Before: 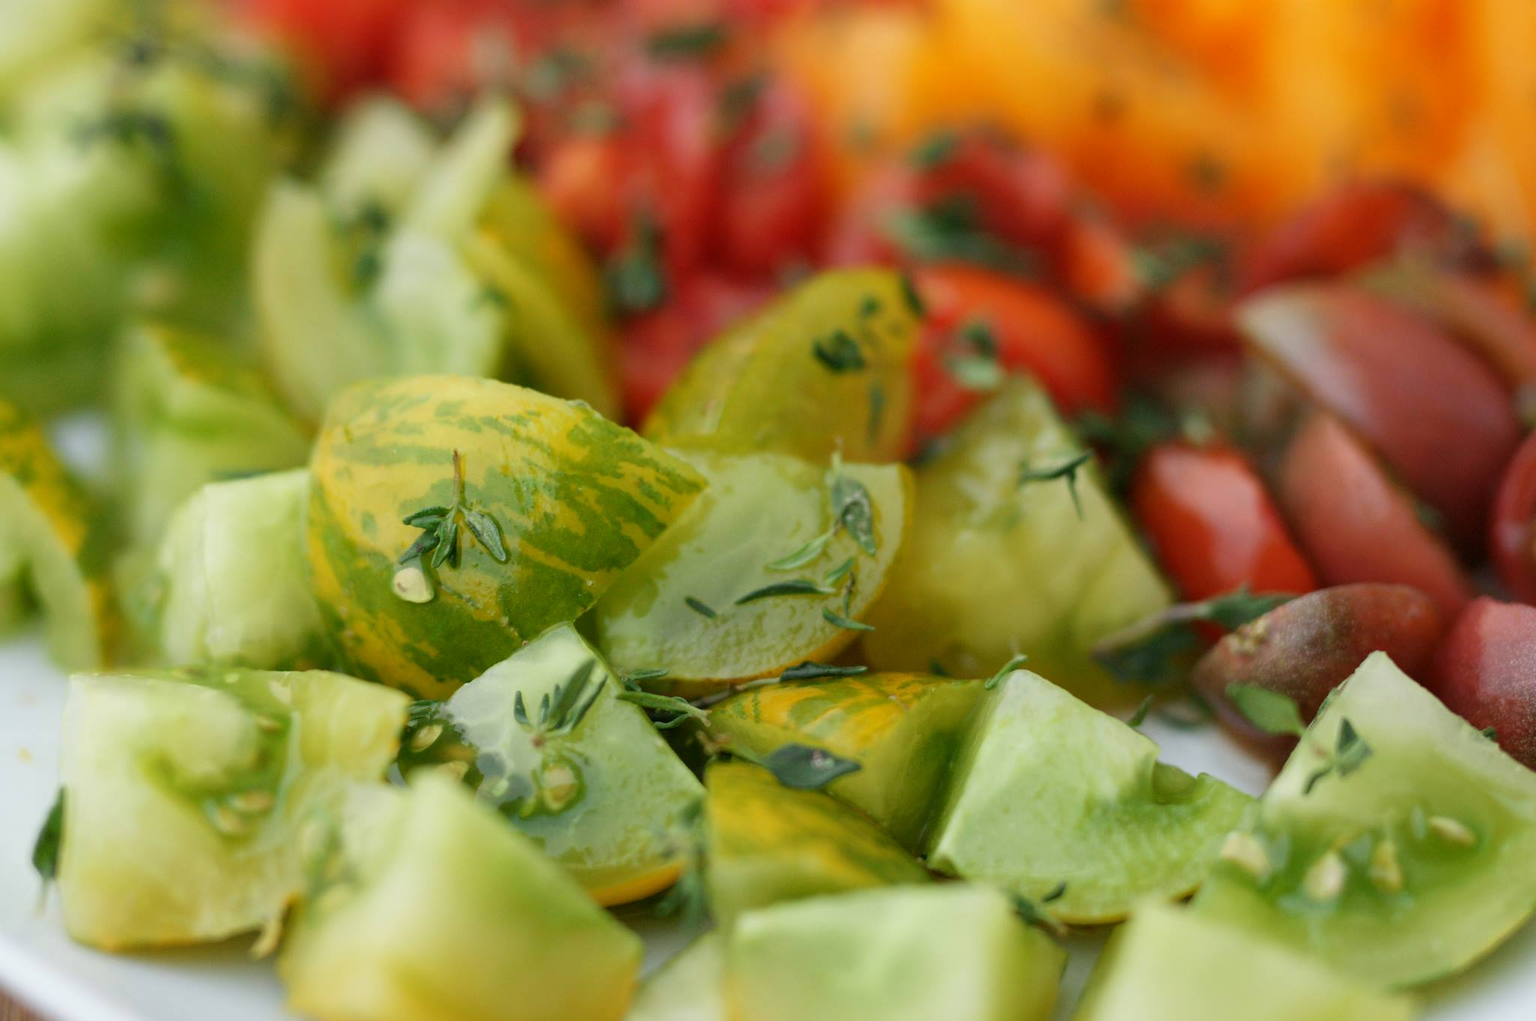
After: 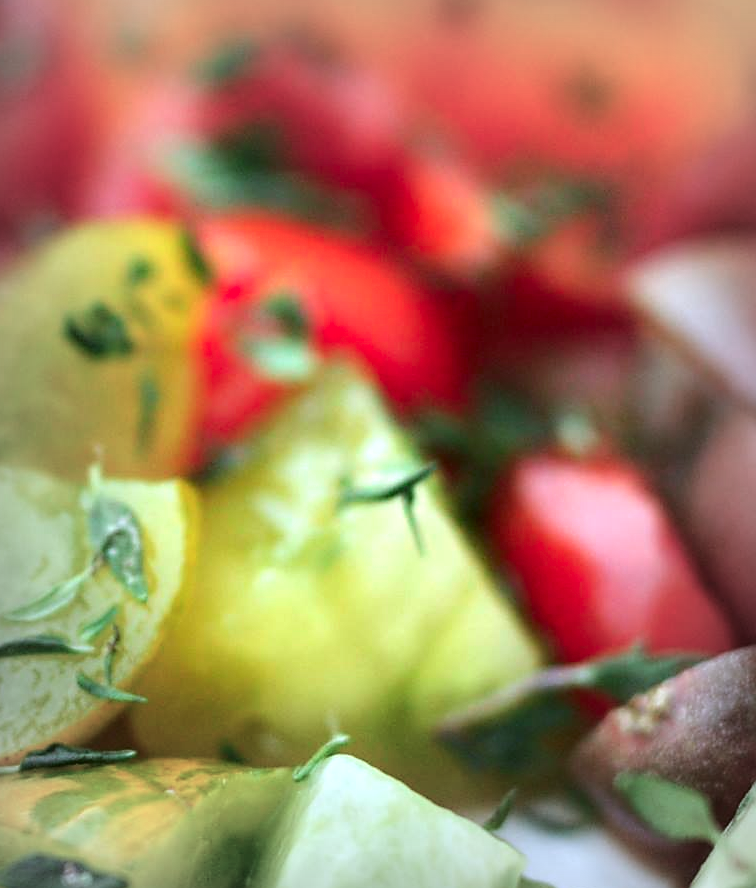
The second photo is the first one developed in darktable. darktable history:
sharpen: radius 1.857, amount 0.407, threshold 1.205
crop and rotate: left 49.828%, top 10.154%, right 13.224%, bottom 24.549%
tone equalizer: -8 EV 0.001 EV, -7 EV -0.002 EV, -6 EV 0.002 EV, -5 EV -0.06 EV, -4 EV -0.146 EV, -3 EV -0.144 EV, -2 EV 0.228 EV, -1 EV 0.712 EV, +0 EV 0.495 EV
exposure: black level correction 0, exposure 0.594 EV, compensate highlight preservation false
color calibration: output R [0.946, 0.065, -0.013, 0], output G [-0.246, 1.264, -0.017, 0], output B [0.046, -0.098, 1.05, 0], gray › normalize channels true, illuminant as shot in camera, x 0.377, y 0.393, temperature 4164.82 K, gamut compression 0.028
vignetting: fall-off start 52.41%, center (-0.013, 0), automatic ratio true, width/height ratio 1.317, shape 0.231
color correction: highlights a* -2.78, highlights b* -2.63, shadows a* 2.31, shadows b* 2.79
